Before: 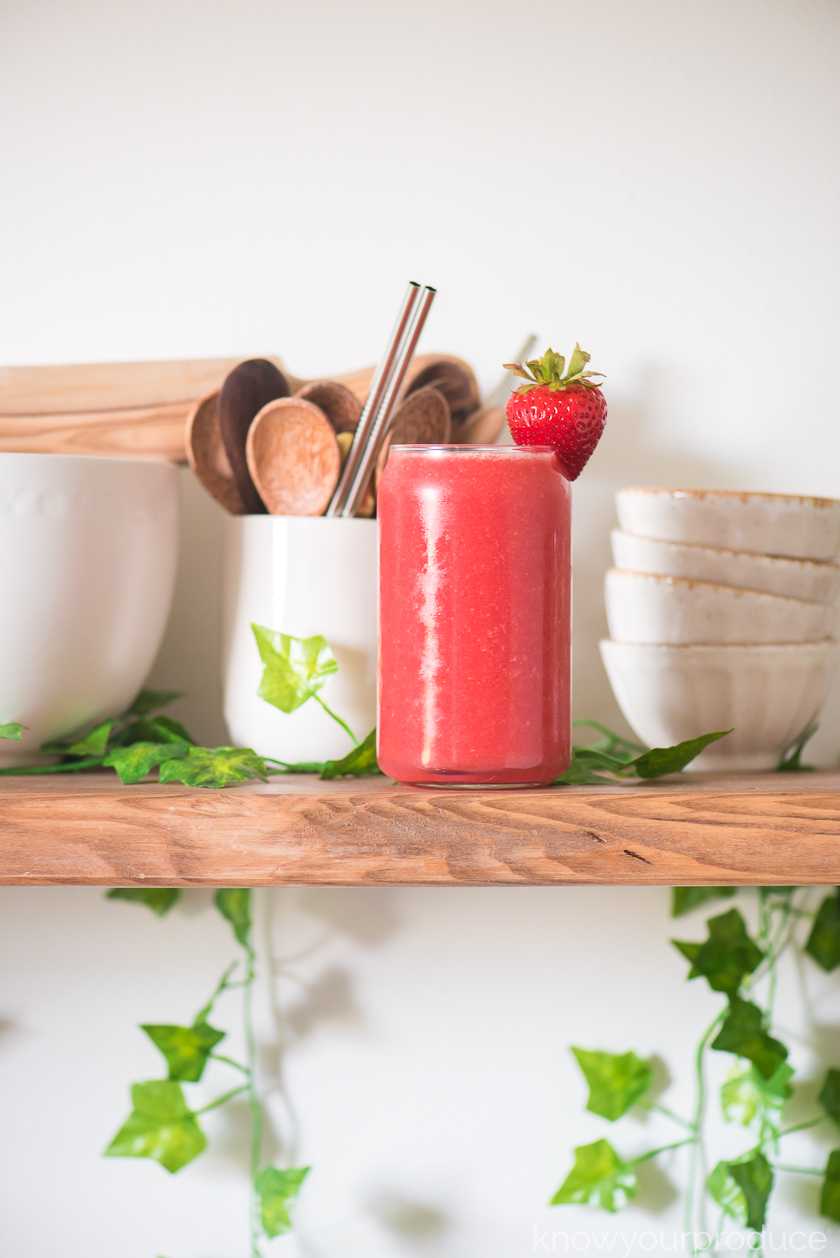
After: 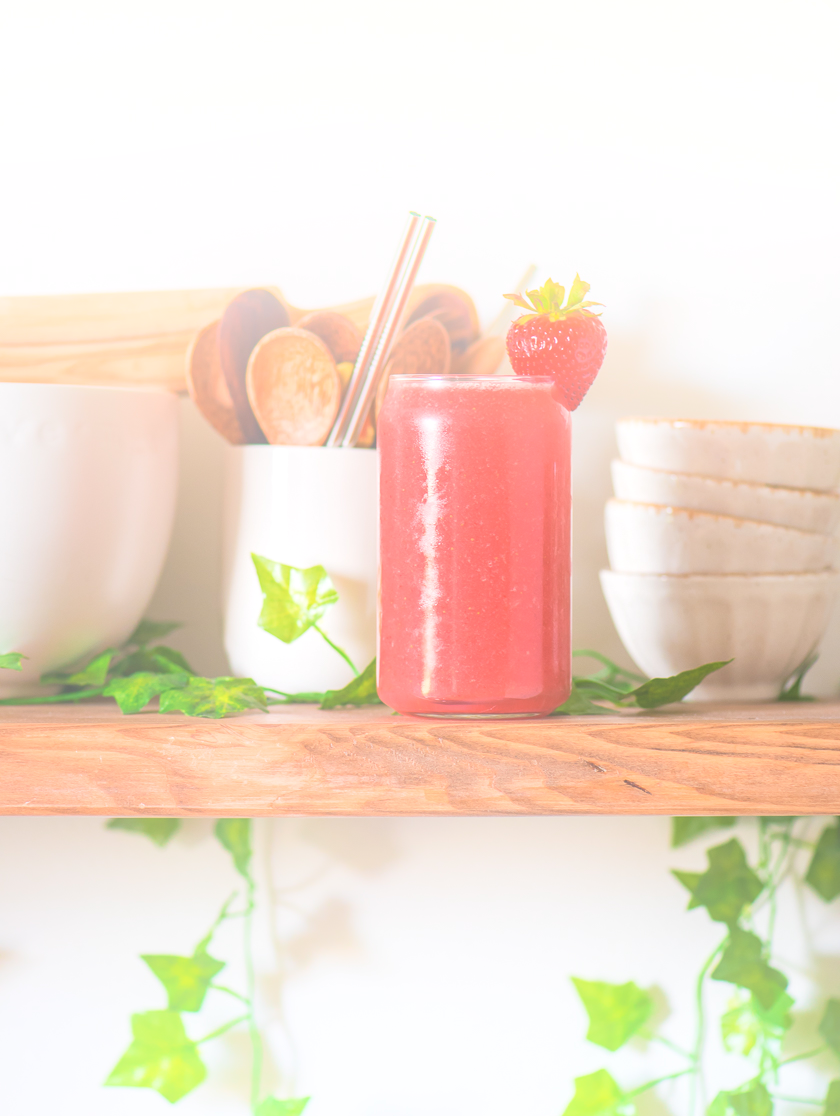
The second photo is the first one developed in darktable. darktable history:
crop and rotate: top 5.609%, bottom 5.609%
local contrast: on, module defaults
bloom: size 40%
